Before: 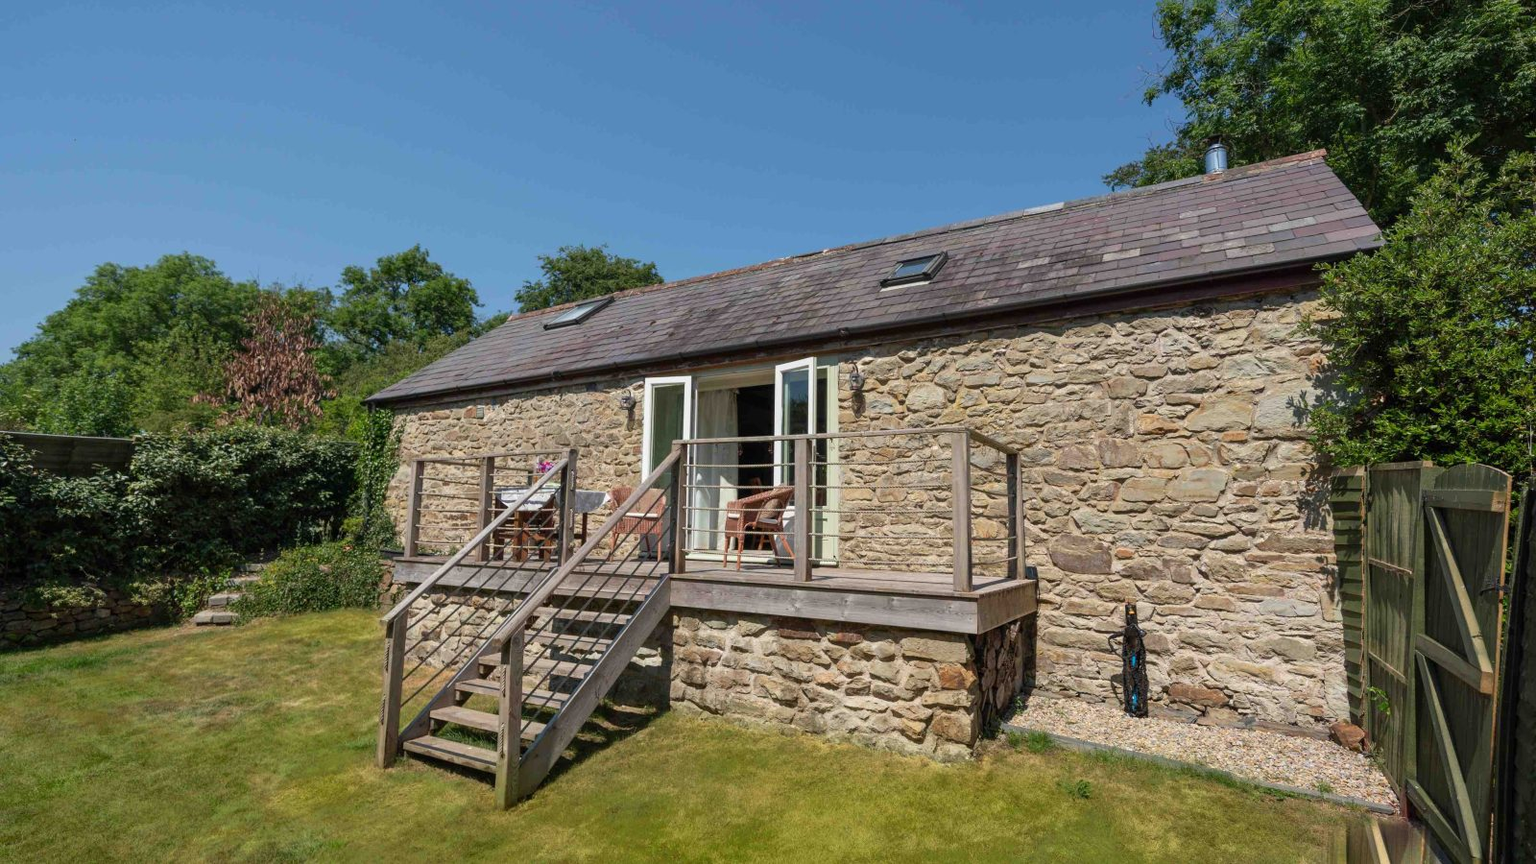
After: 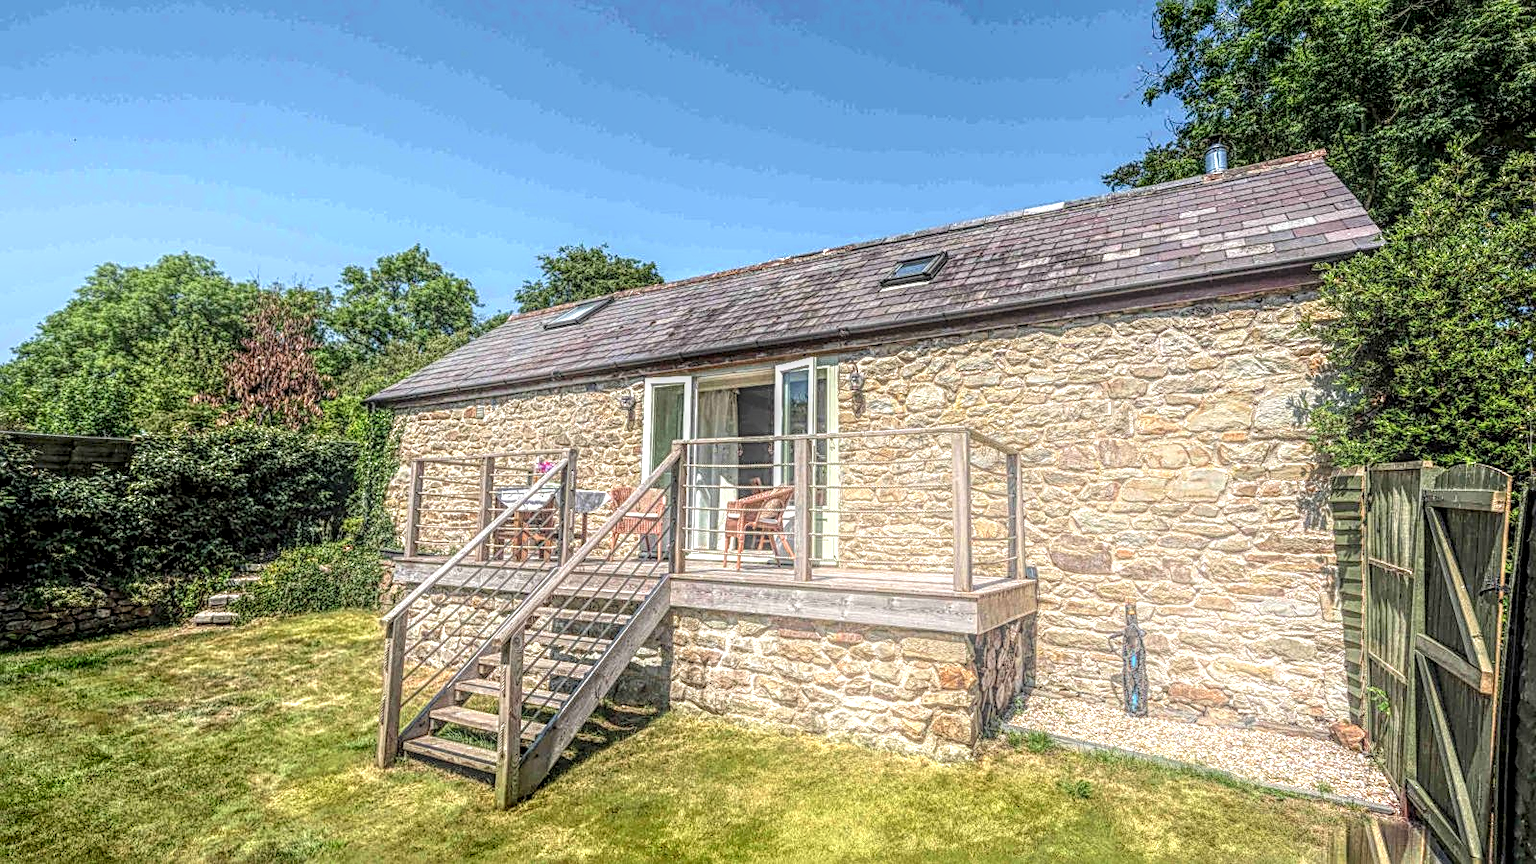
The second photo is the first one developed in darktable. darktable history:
local contrast: highlights 0%, shadows 0%, detail 300%, midtone range 0.3
sharpen: radius 2.531, amount 0.628
exposure: exposure 0.6 EV, compensate highlight preservation false
bloom: on, module defaults
